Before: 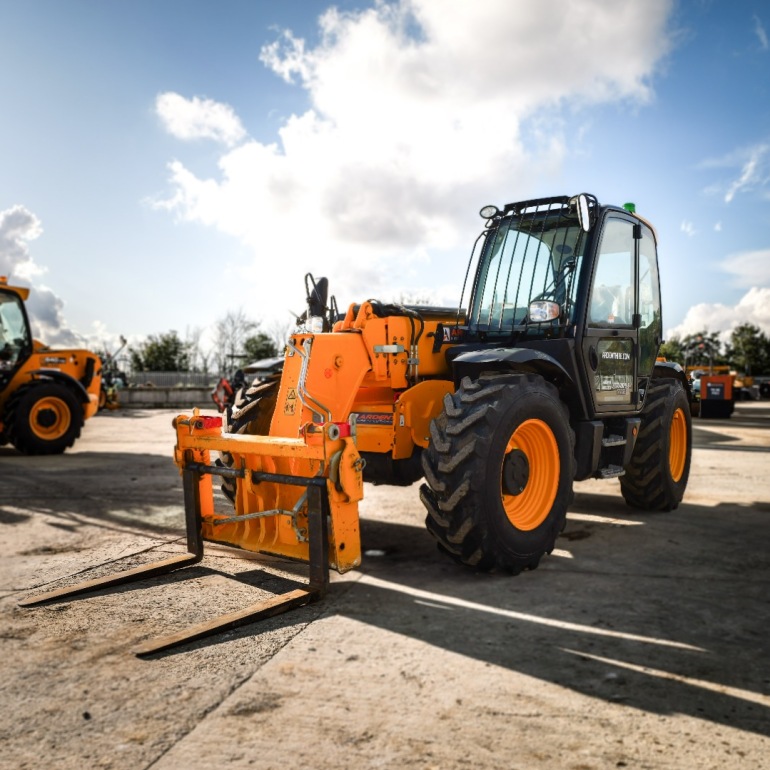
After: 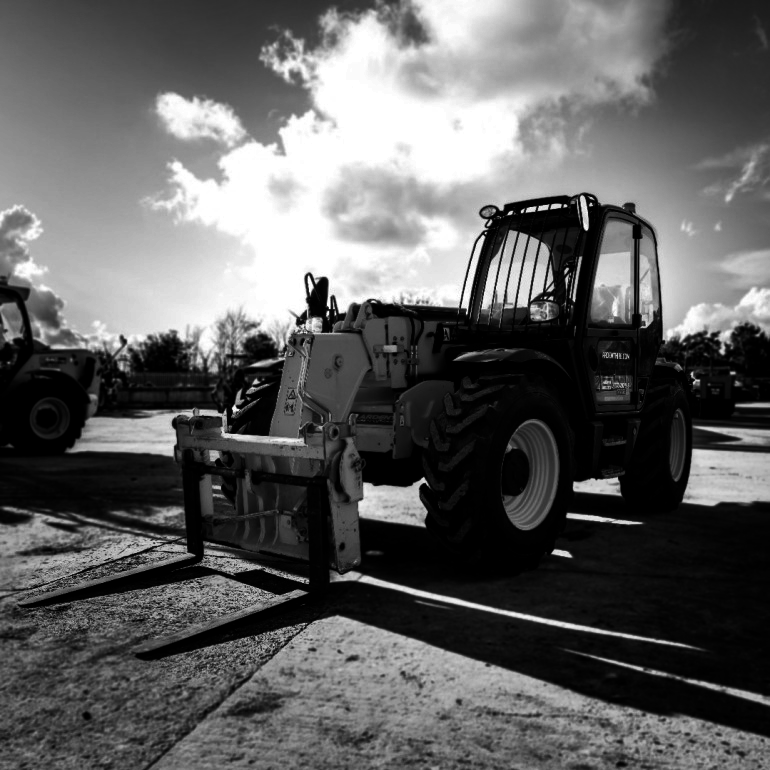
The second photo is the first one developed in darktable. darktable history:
shadows and highlights: low approximation 0.01, soften with gaussian
contrast brightness saturation: contrast 0.02, brightness -1, saturation -1
